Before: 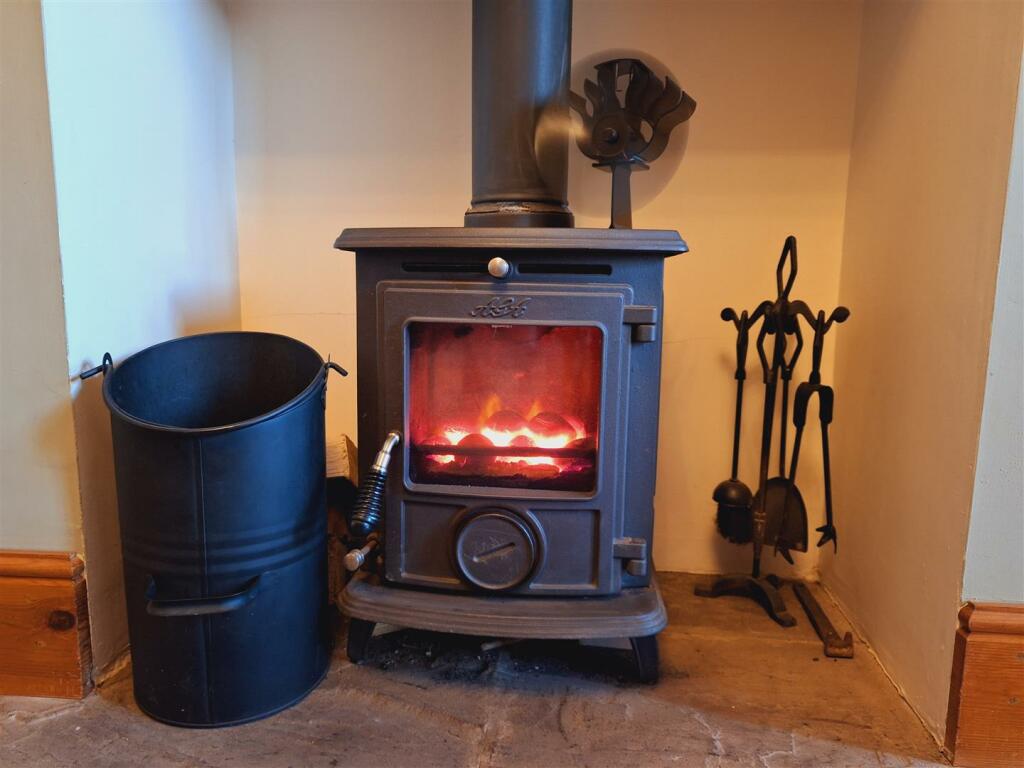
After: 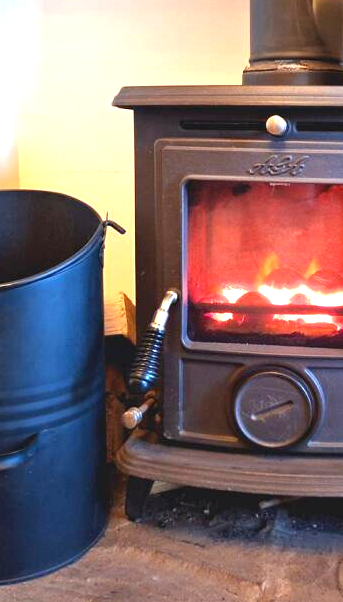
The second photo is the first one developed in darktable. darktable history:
levels: levels [0, 0.476, 0.951]
crop and rotate: left 21.77%, top 18.528%, right 44.676%, bottom 2.997%
exposure: exposure 1.061 EV, compensate highlight preservation false
